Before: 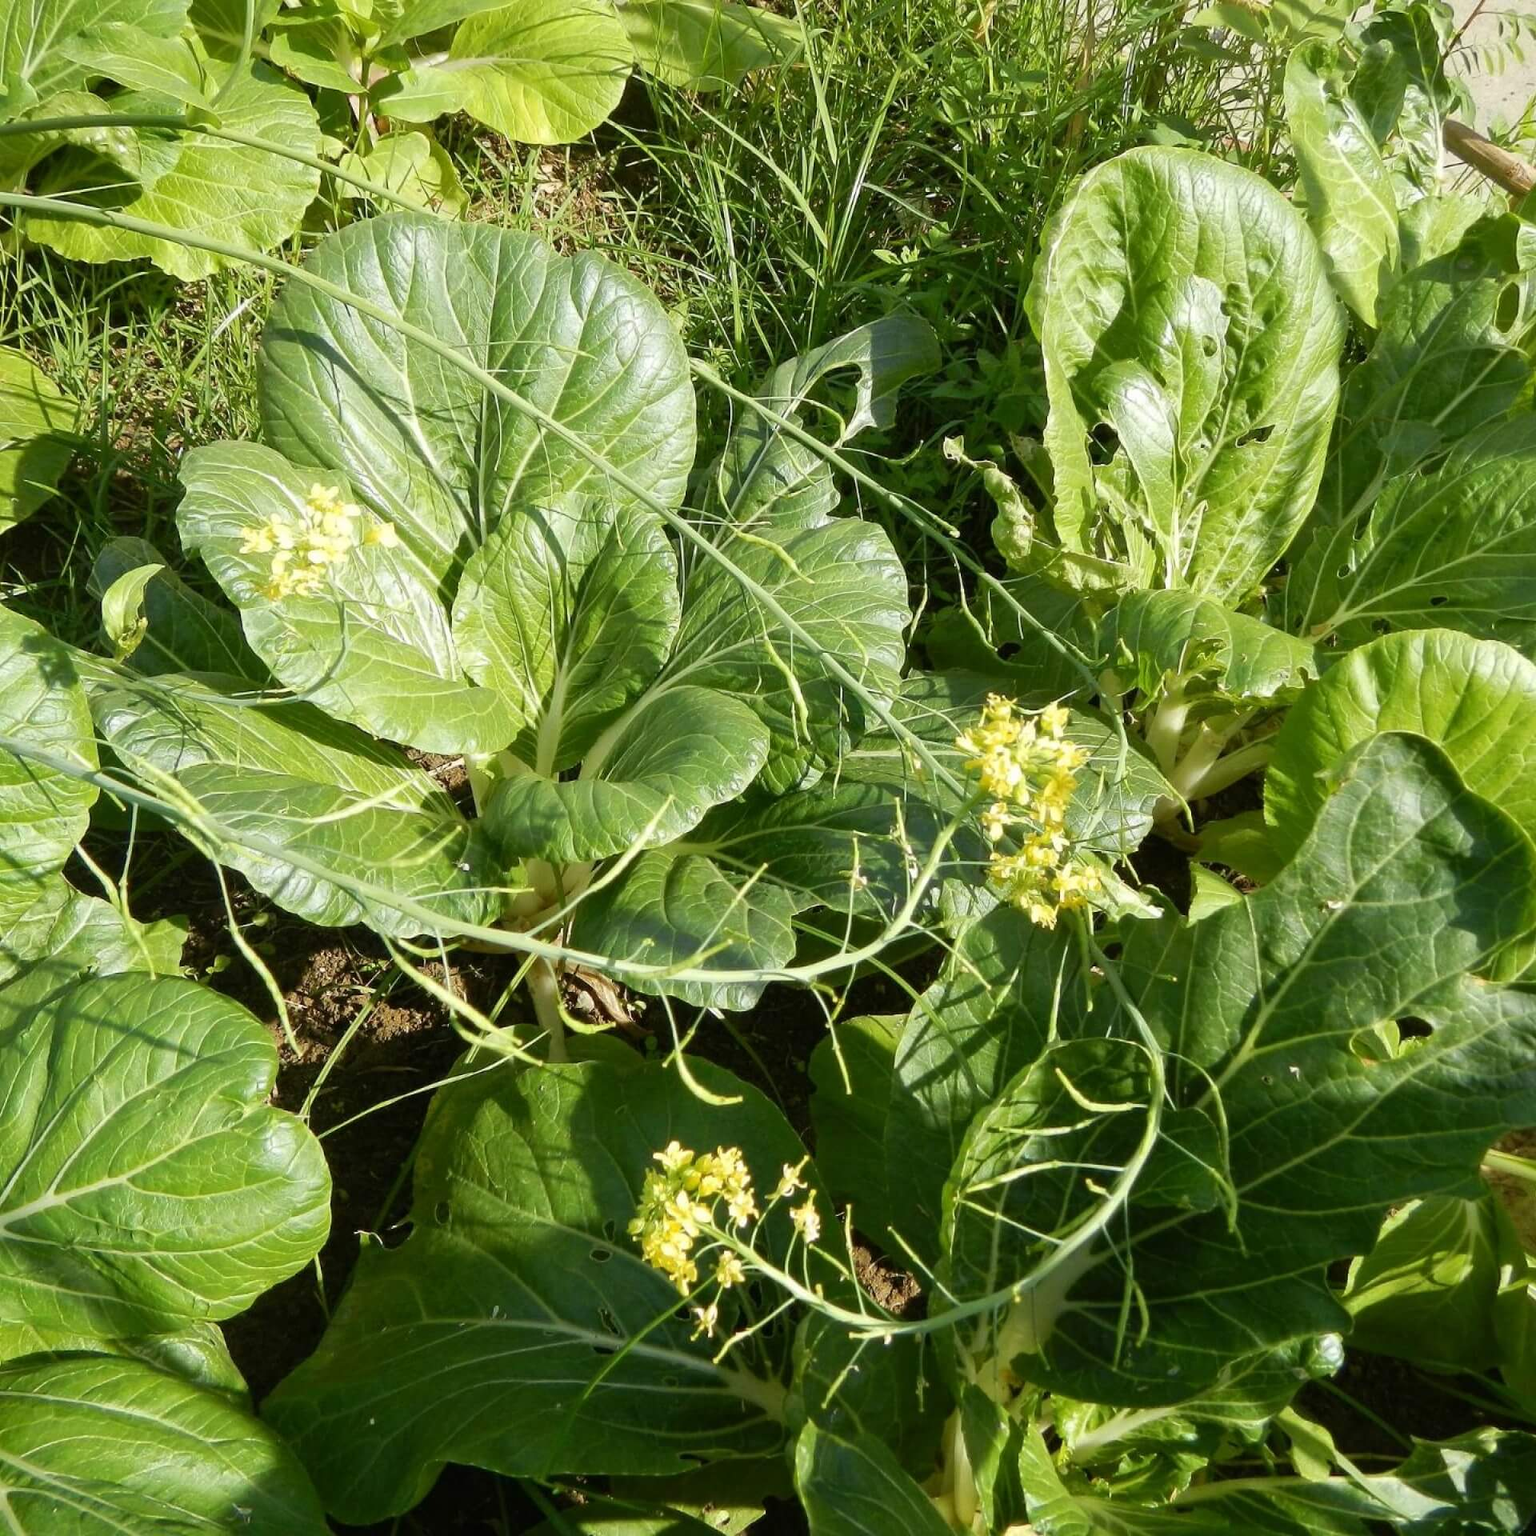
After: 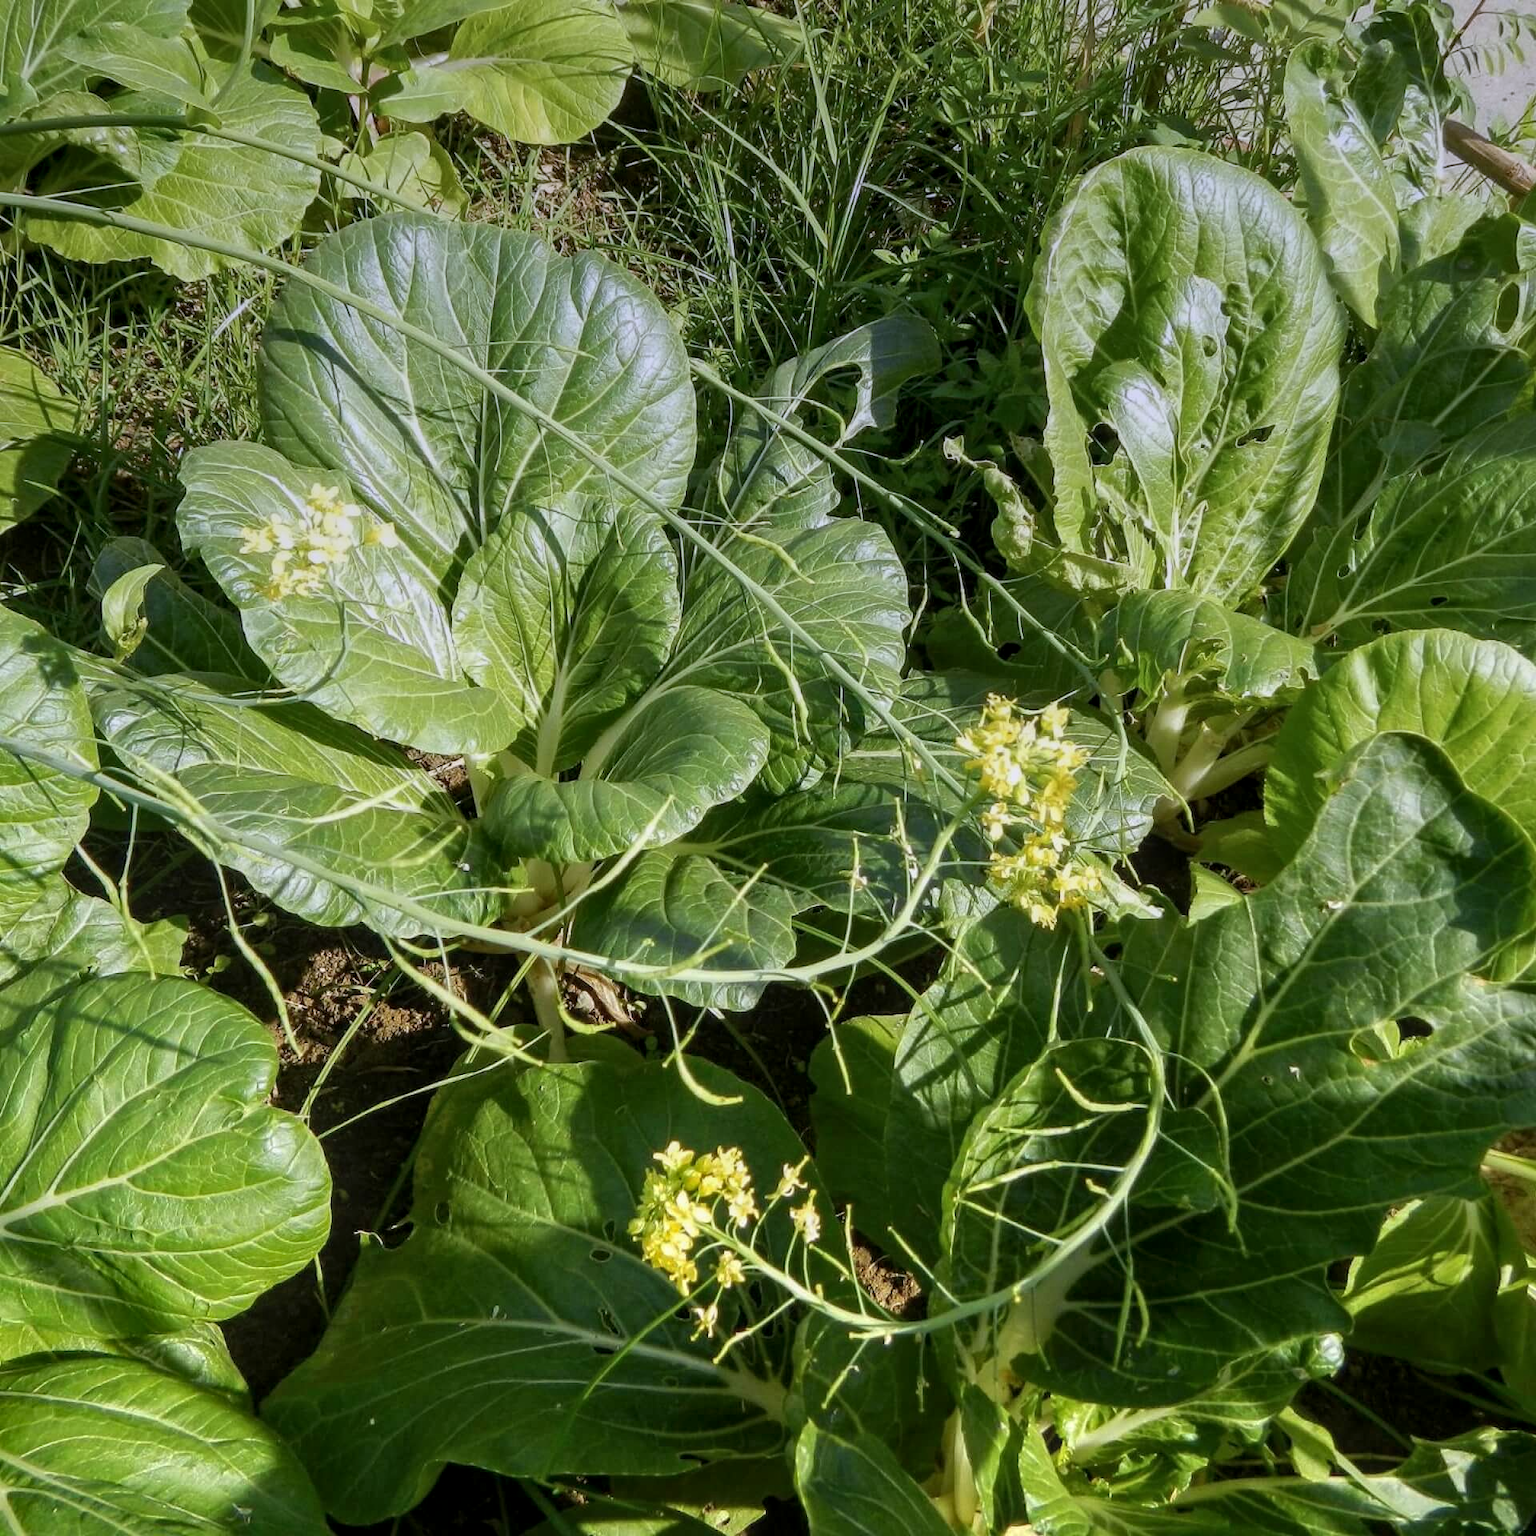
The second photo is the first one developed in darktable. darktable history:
graduated density: hue 238.83°, saturation 50%
local contrast: on, module defaults
